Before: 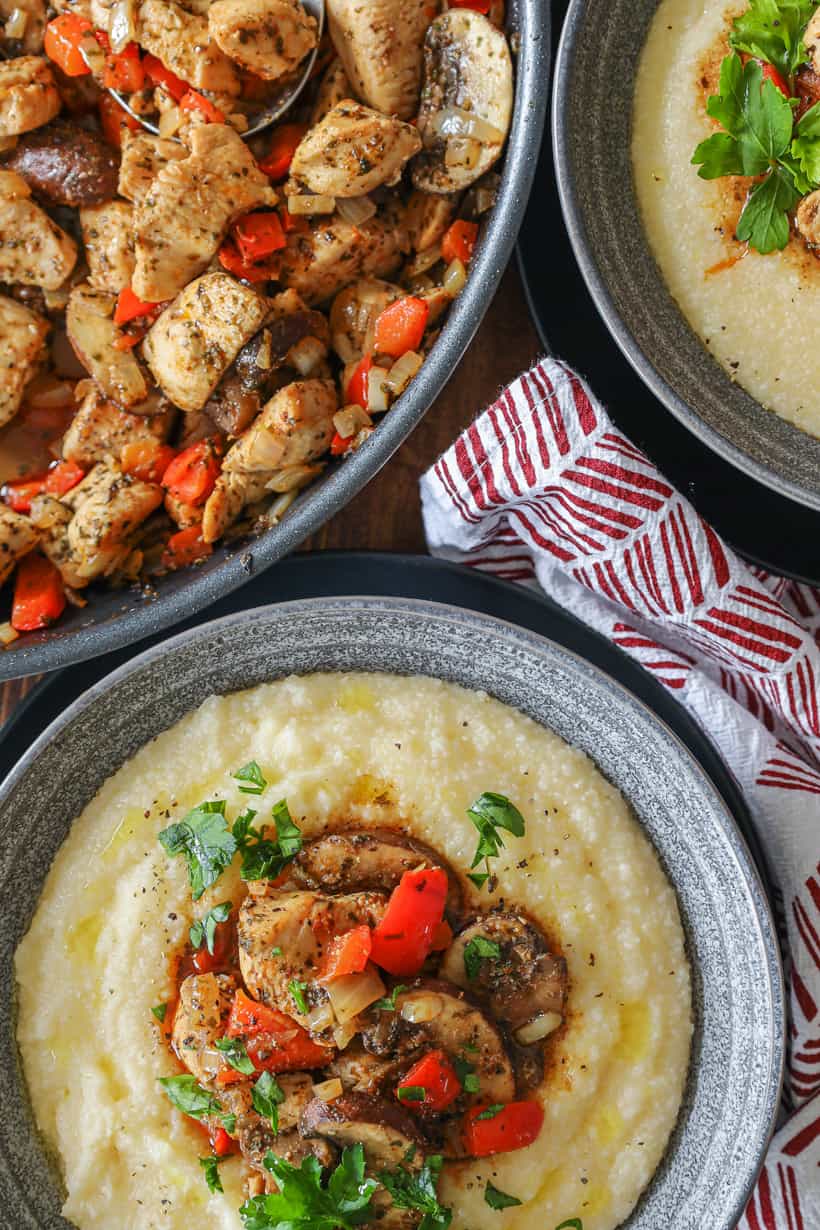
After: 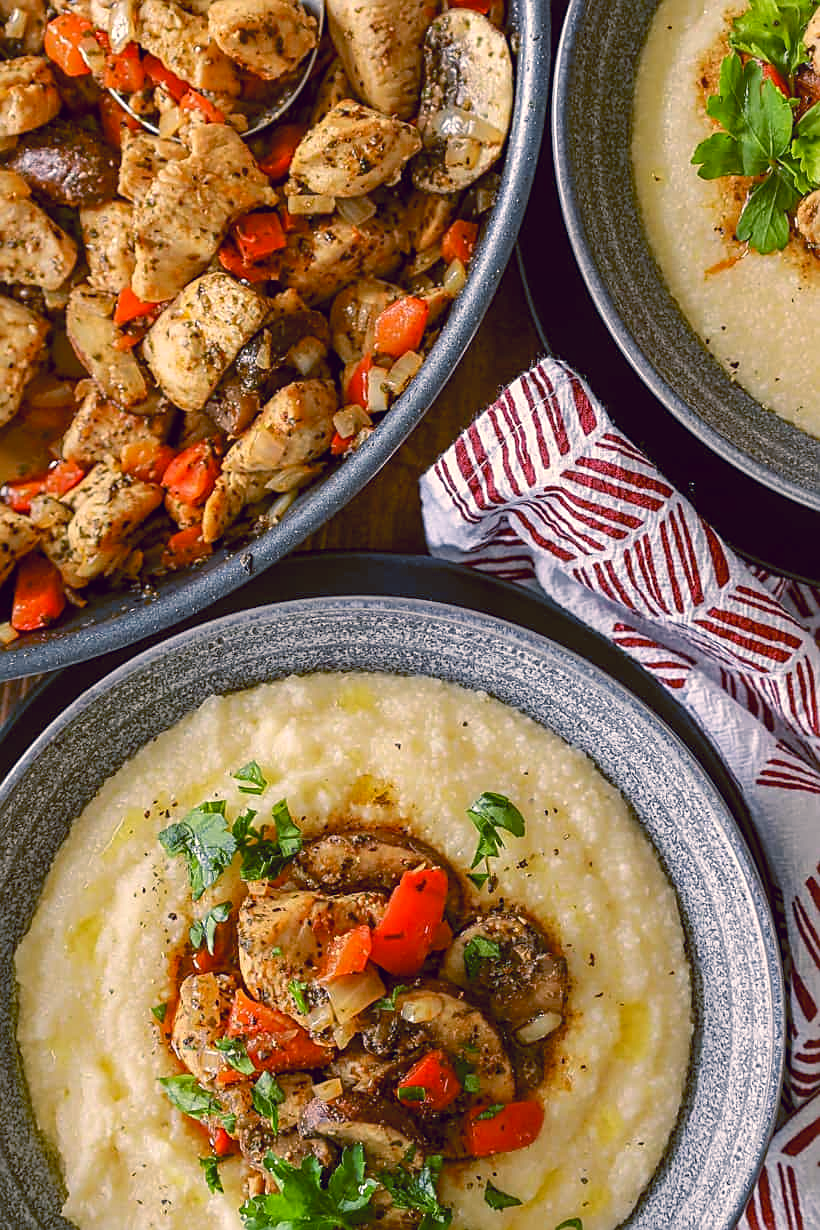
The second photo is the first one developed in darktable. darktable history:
sharpen: on, module defaults
color balance: lift [1, 1.015, 1.004, 0.985], gamma [1, 0.958, 0.971, 1.042], gain [1, 0.956, 0.977, 1.044]
color correction: highlights a* 10.32, highlights b* 14.66, shadows a* -9.59, shadows b* -15.02
